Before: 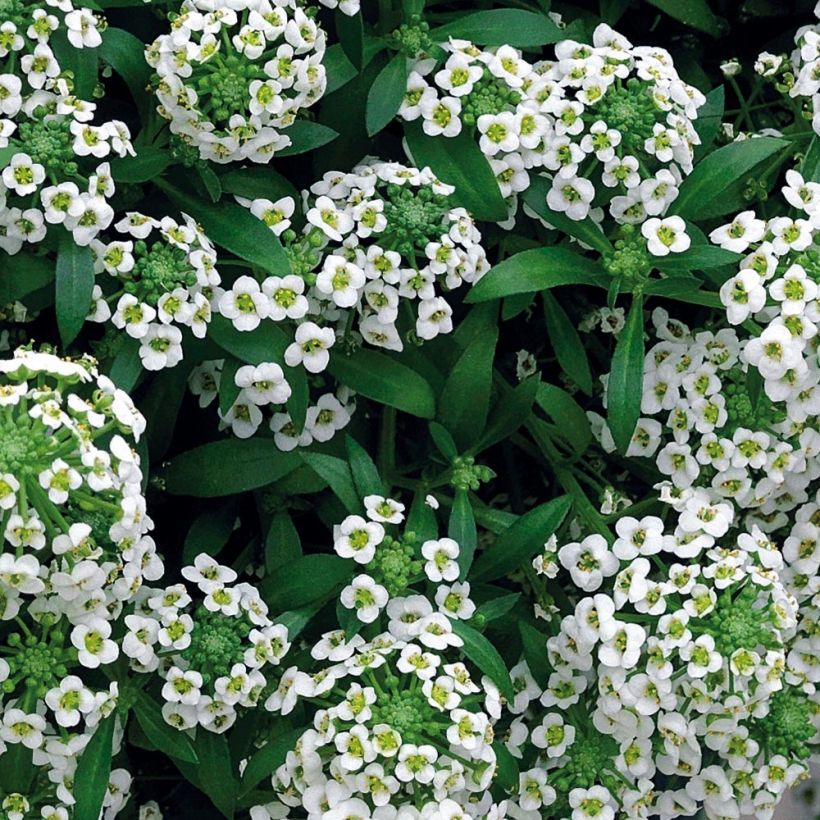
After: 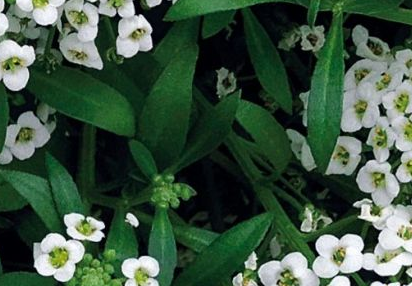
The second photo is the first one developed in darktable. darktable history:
crop: left 36.707%, top 34.421%, right 12.95%, bottom 30.65%
